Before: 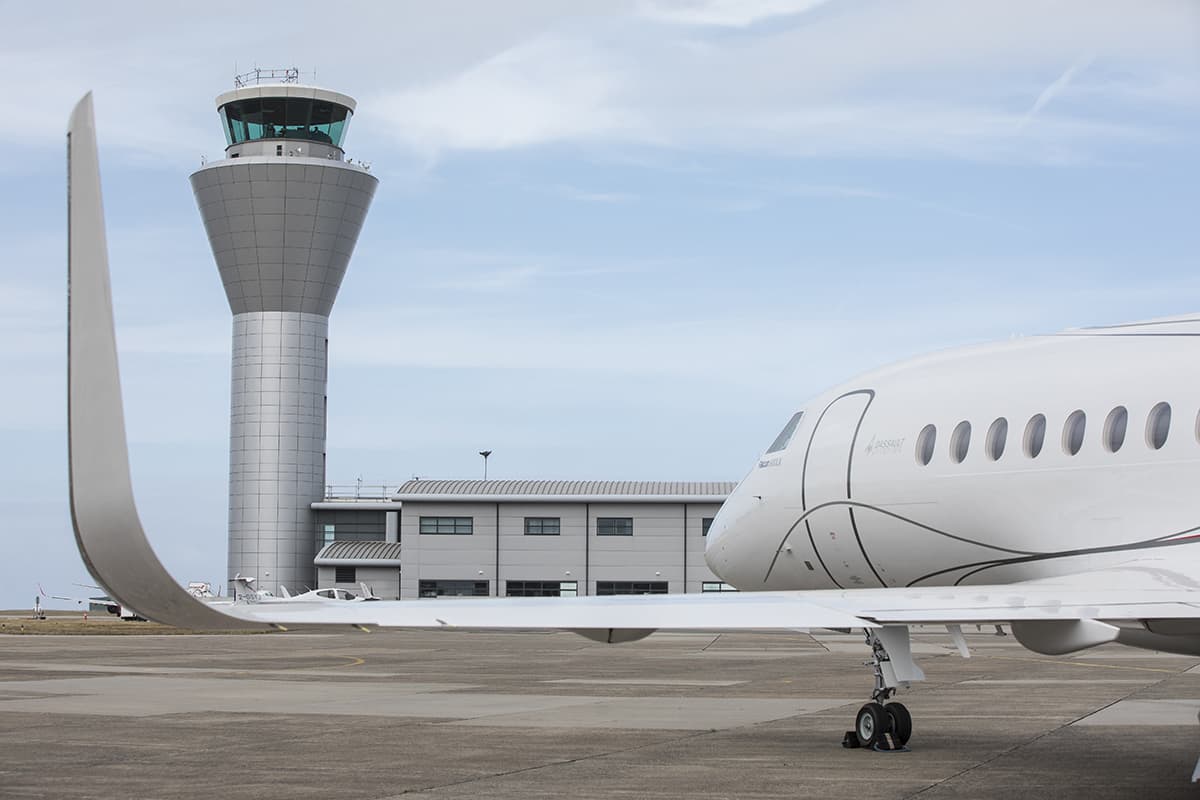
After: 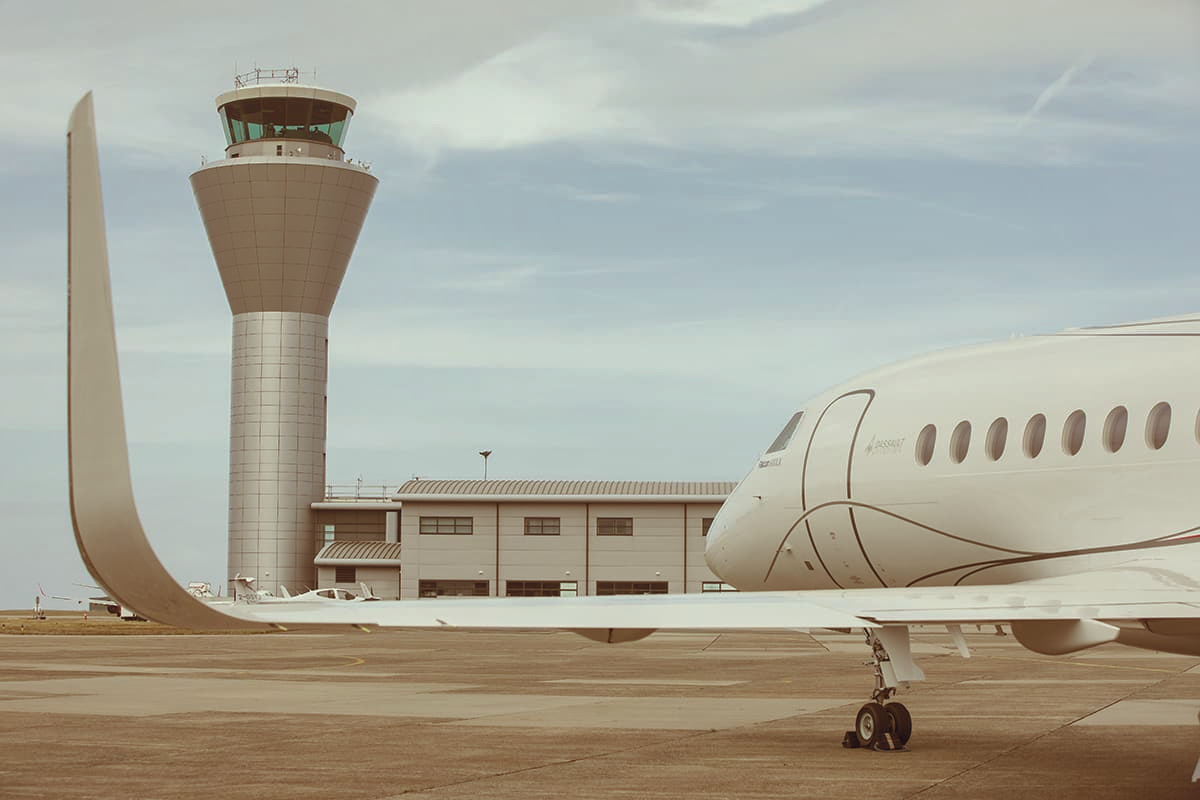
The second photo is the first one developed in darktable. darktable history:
shadows and highlights: on, module defaults
color correction: highlights a* -5.3, highlights b* 9.8, shadows a* 9.8, shadows b* 24.26
color balance rgb: shadows lift › chroma 9.92%, shadows lift › hue 45.12°, power › luminance 3.26%, power › hue 231.93°, global offset › luminance 0.4%, global offset › chroma 0.21%, global offset › hue 255.02°
